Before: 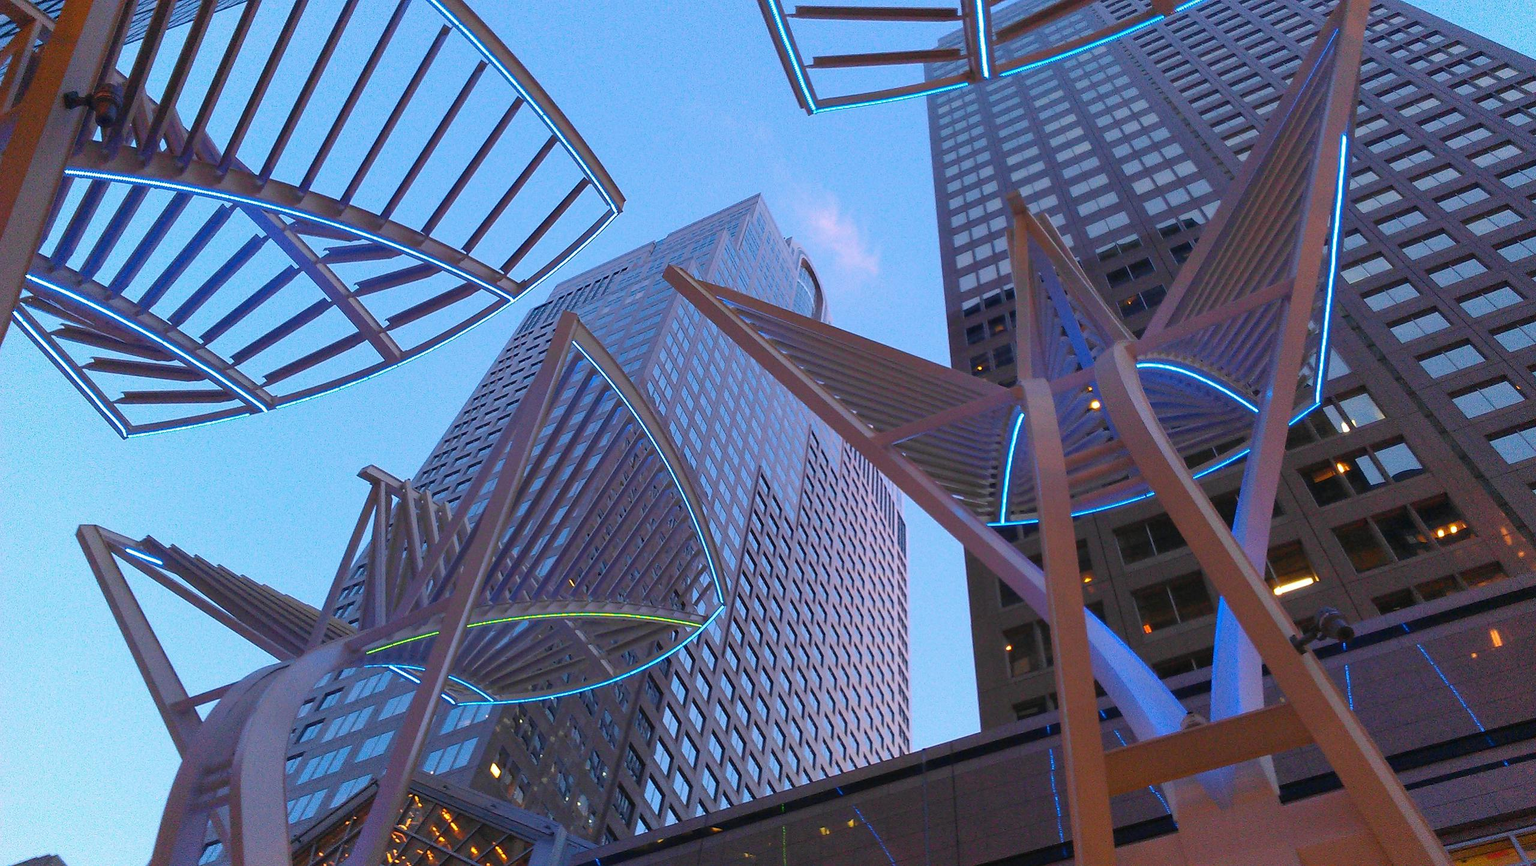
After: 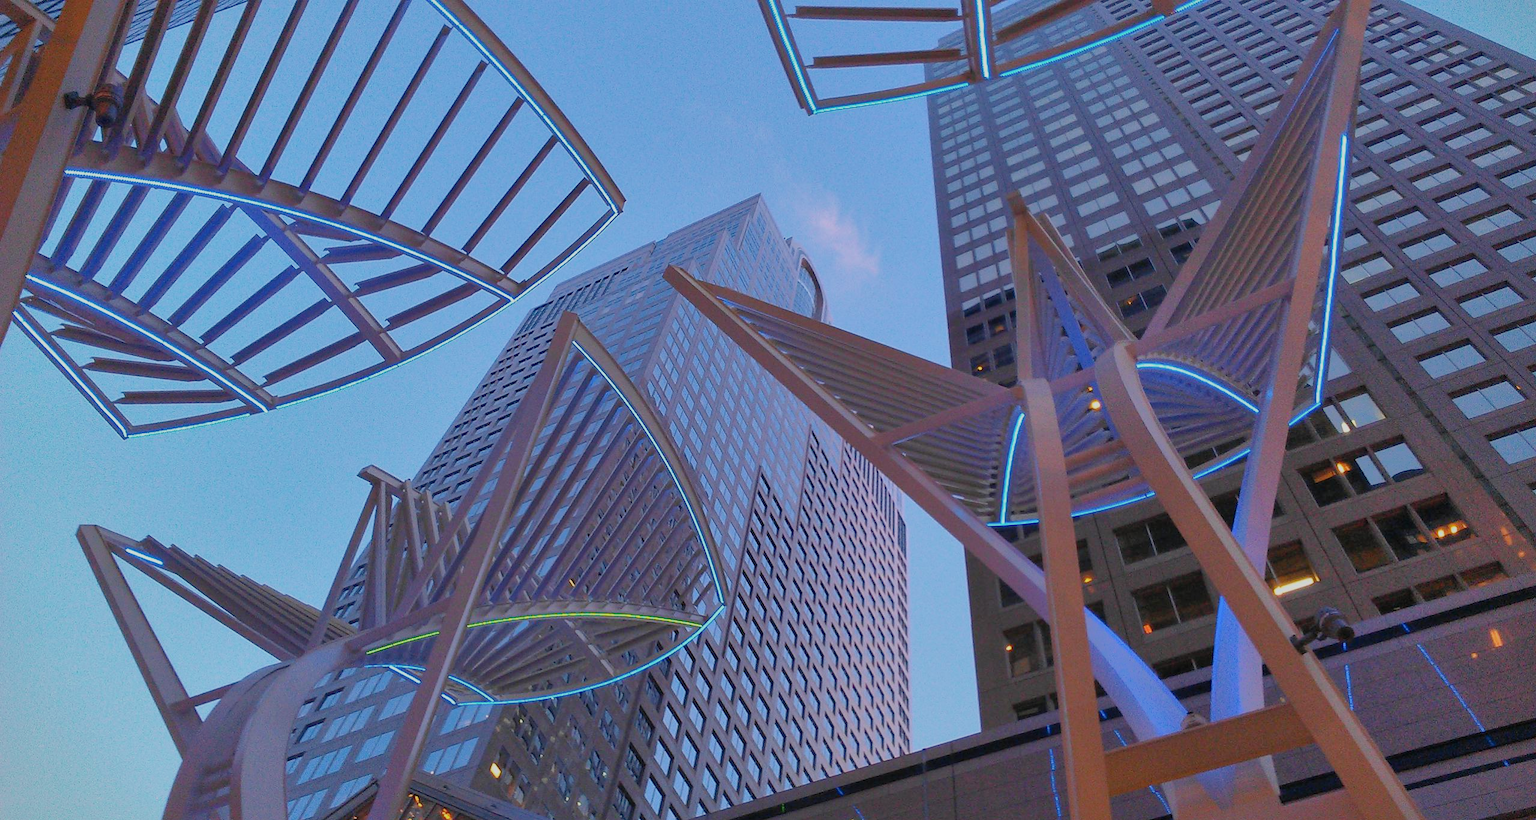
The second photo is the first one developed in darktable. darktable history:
vignetting: fall-off start 99.22%, fall-off radius 71.76%, width/height ratio 1.176
crop and rotate: top 0.008%, bottom 5.167%
filmic rgb: black relative exposure -14.87 EV, white relative exposure 3 EV, target black luminance 0%, hardness 9.21, latitude 98.24%, contrast 0.911, shadows ↔ highlights balance 0.693%
shadows and highlights: on, module defaults
